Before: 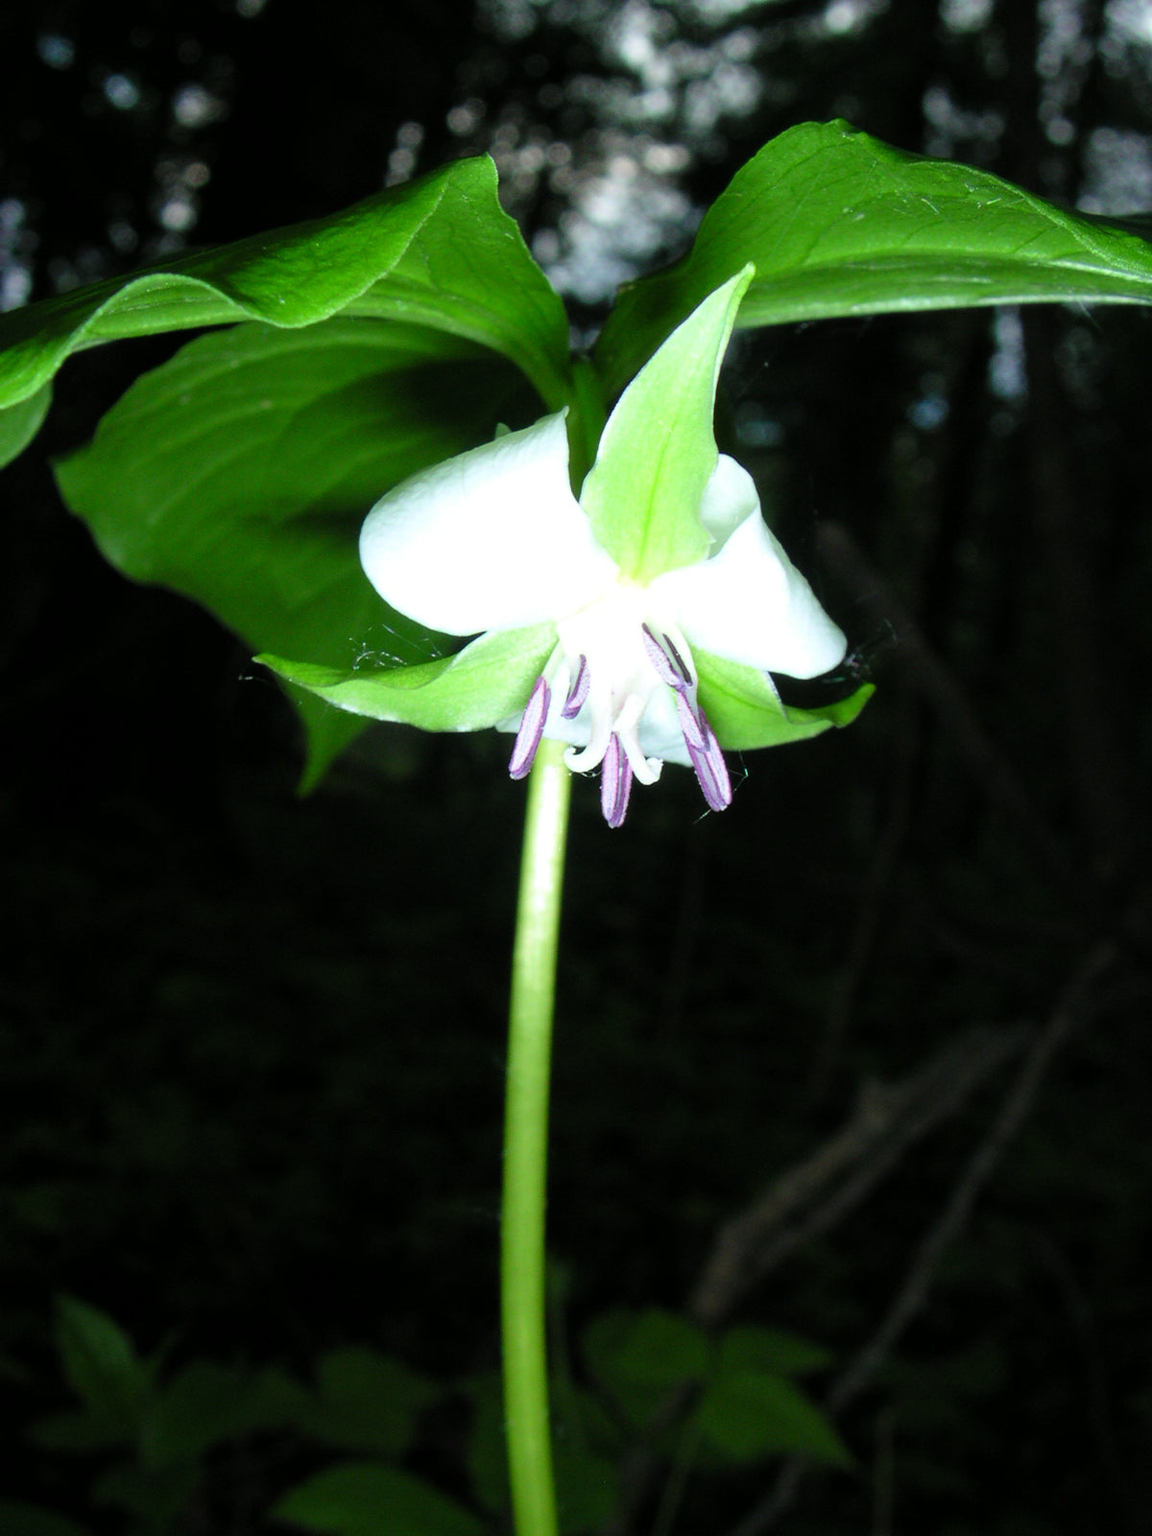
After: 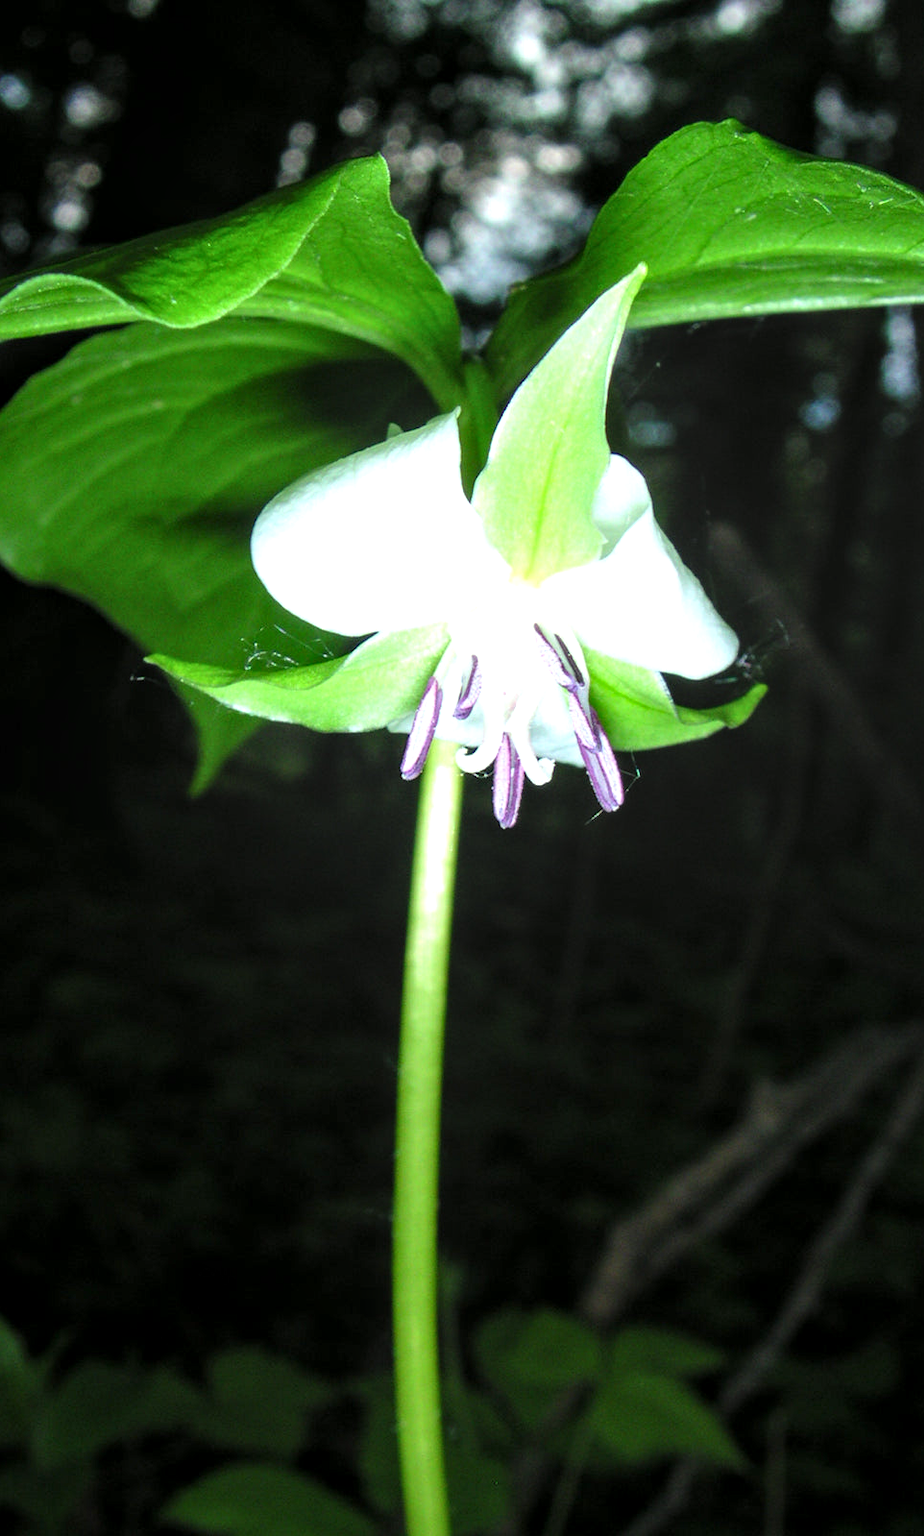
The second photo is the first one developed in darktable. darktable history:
crop and rotate: left 9.478%, right 10.298%
exposure: black level correction 0, exposure 0.499 EV, compensate highlight preservation false
local contrast: on, module defaults
